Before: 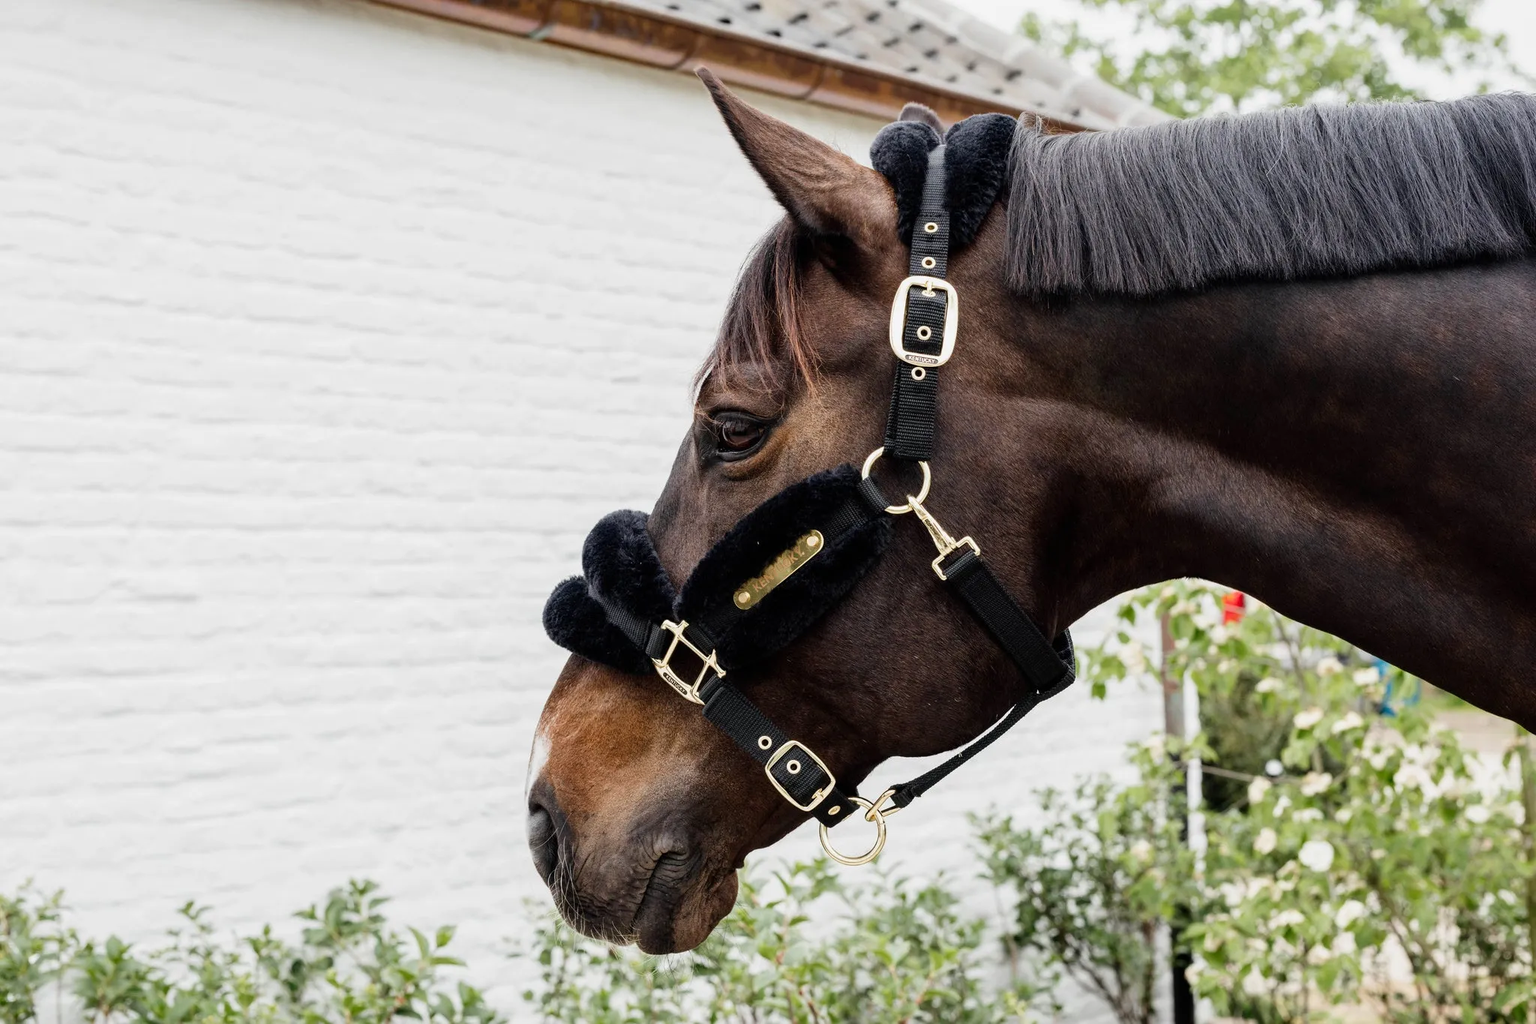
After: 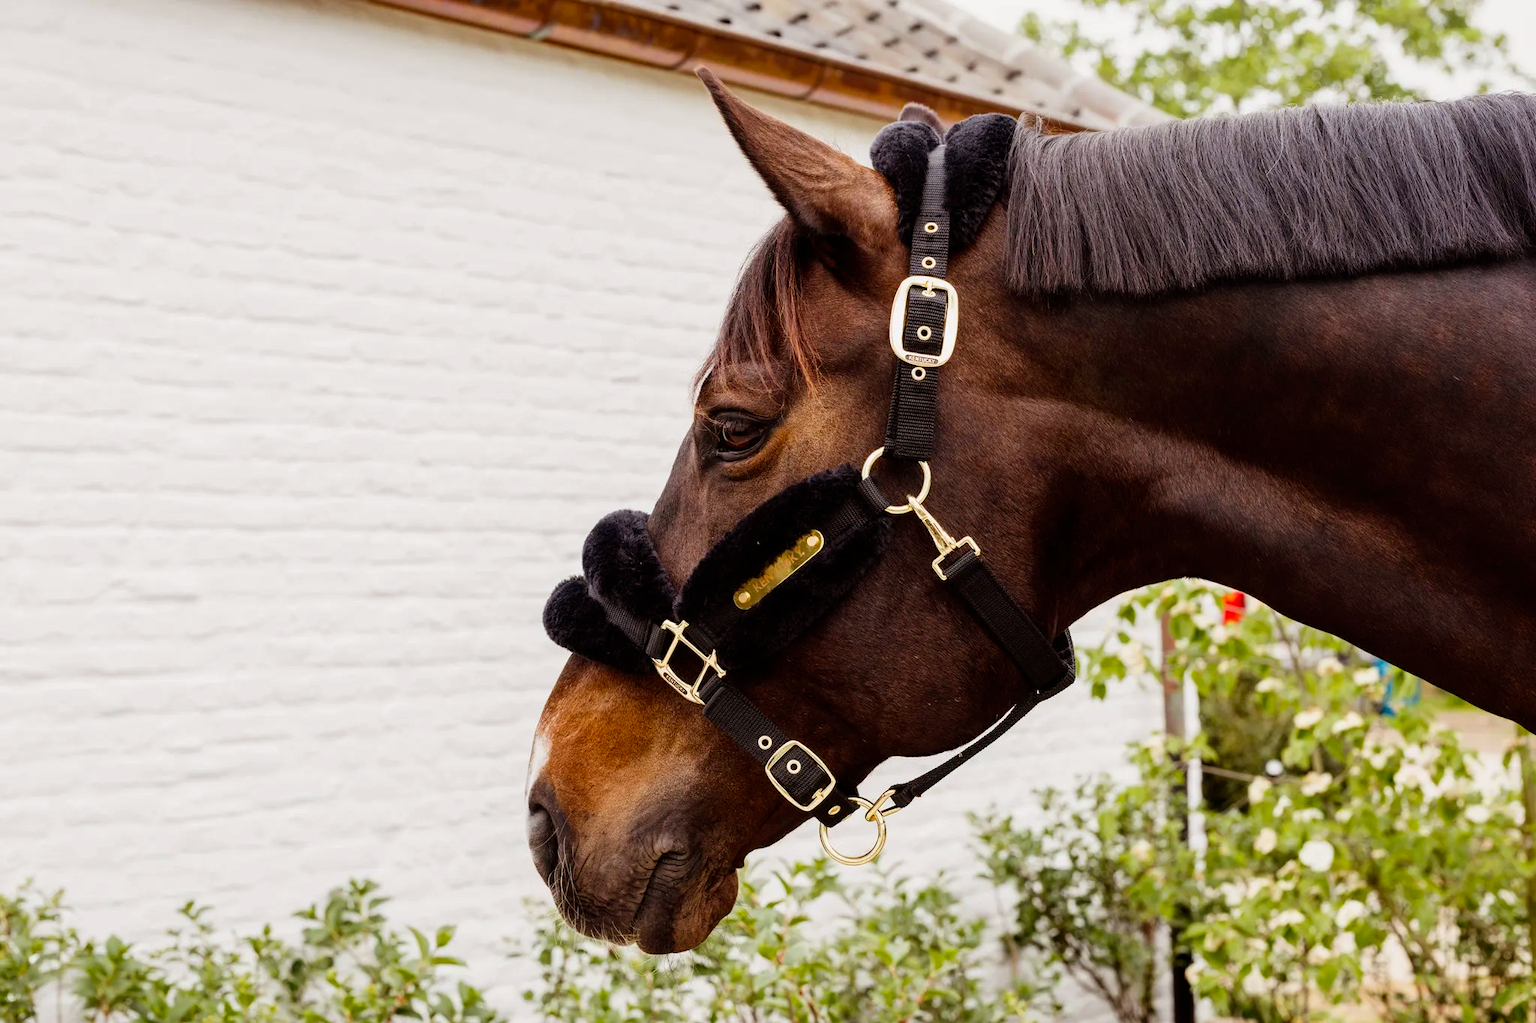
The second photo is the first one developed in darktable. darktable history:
rgb levels: mode RGB, independent channels, levels [[0, 0.5, 1], [0, 0.521, 1], [0, 0.536, 1]]
color balance rgb: perceptual saturation grading › global saturation 25%, global vibrance 20%
